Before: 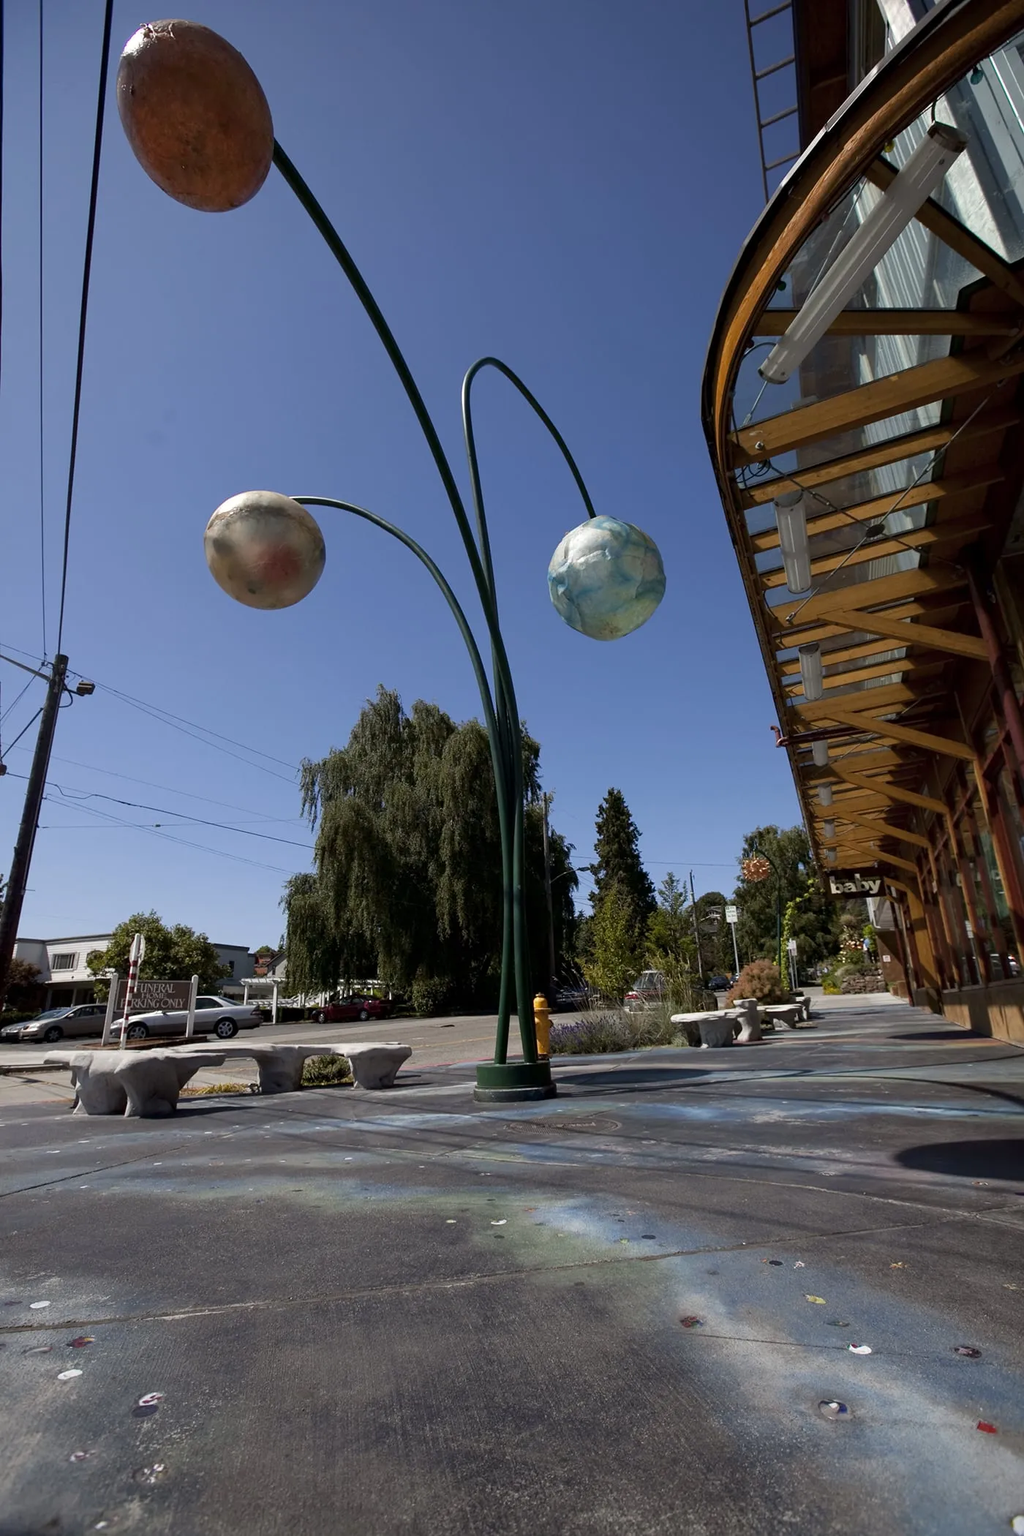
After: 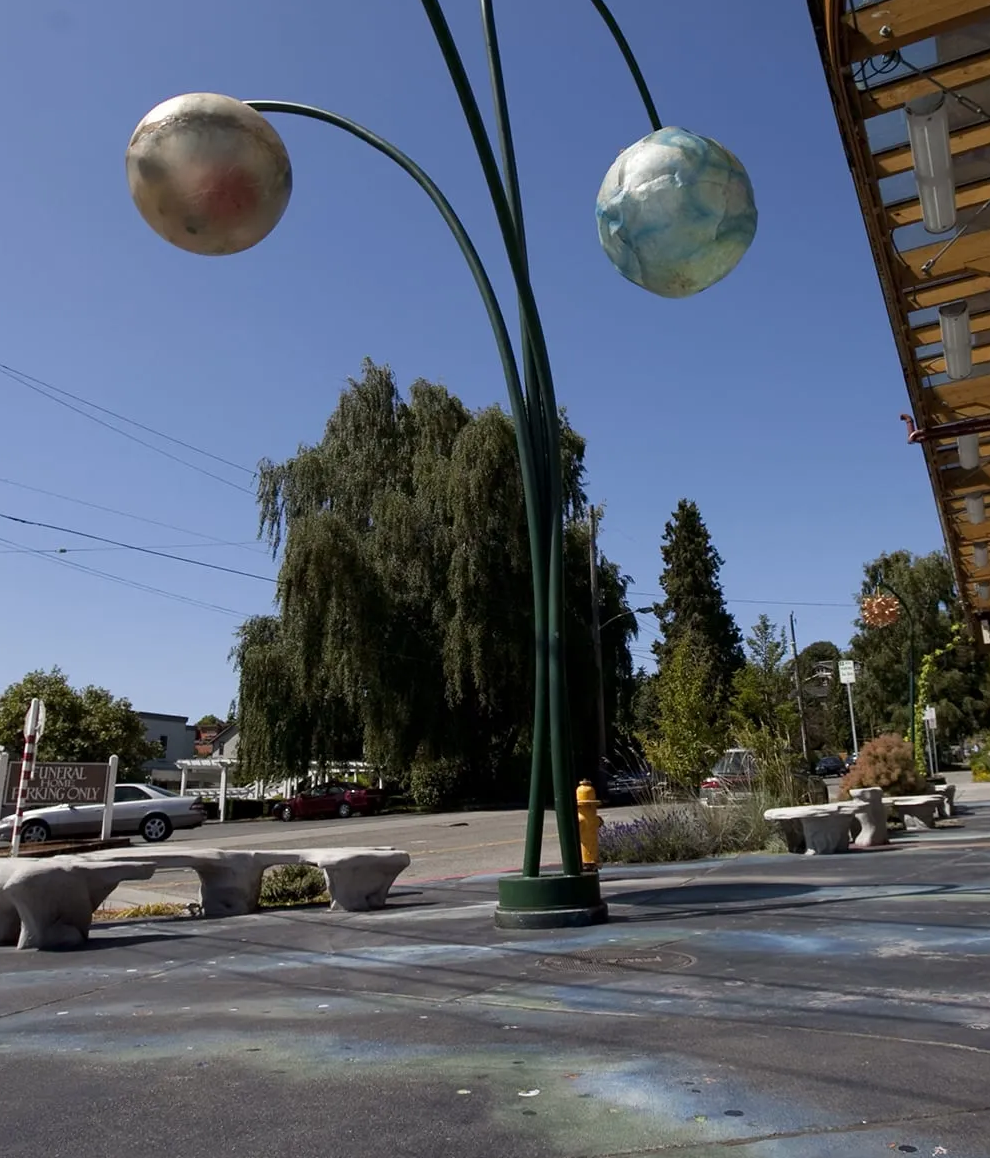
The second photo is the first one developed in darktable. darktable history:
crop: left 10.99%, top 27.542%, right 18.275%, bottom 17.304%
